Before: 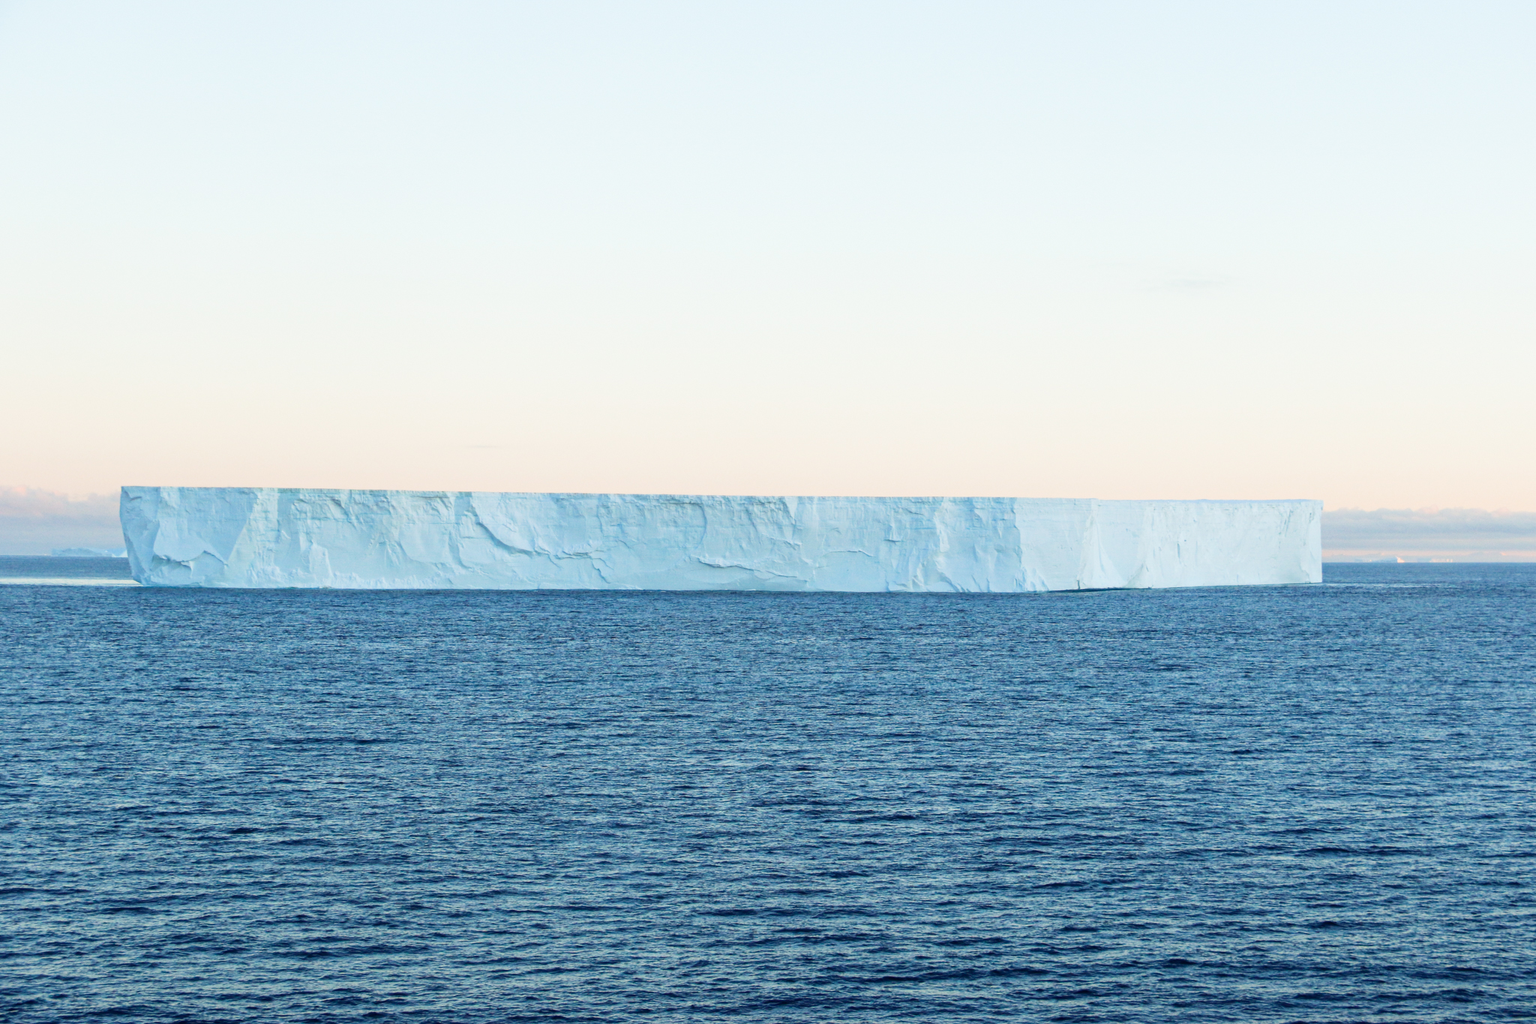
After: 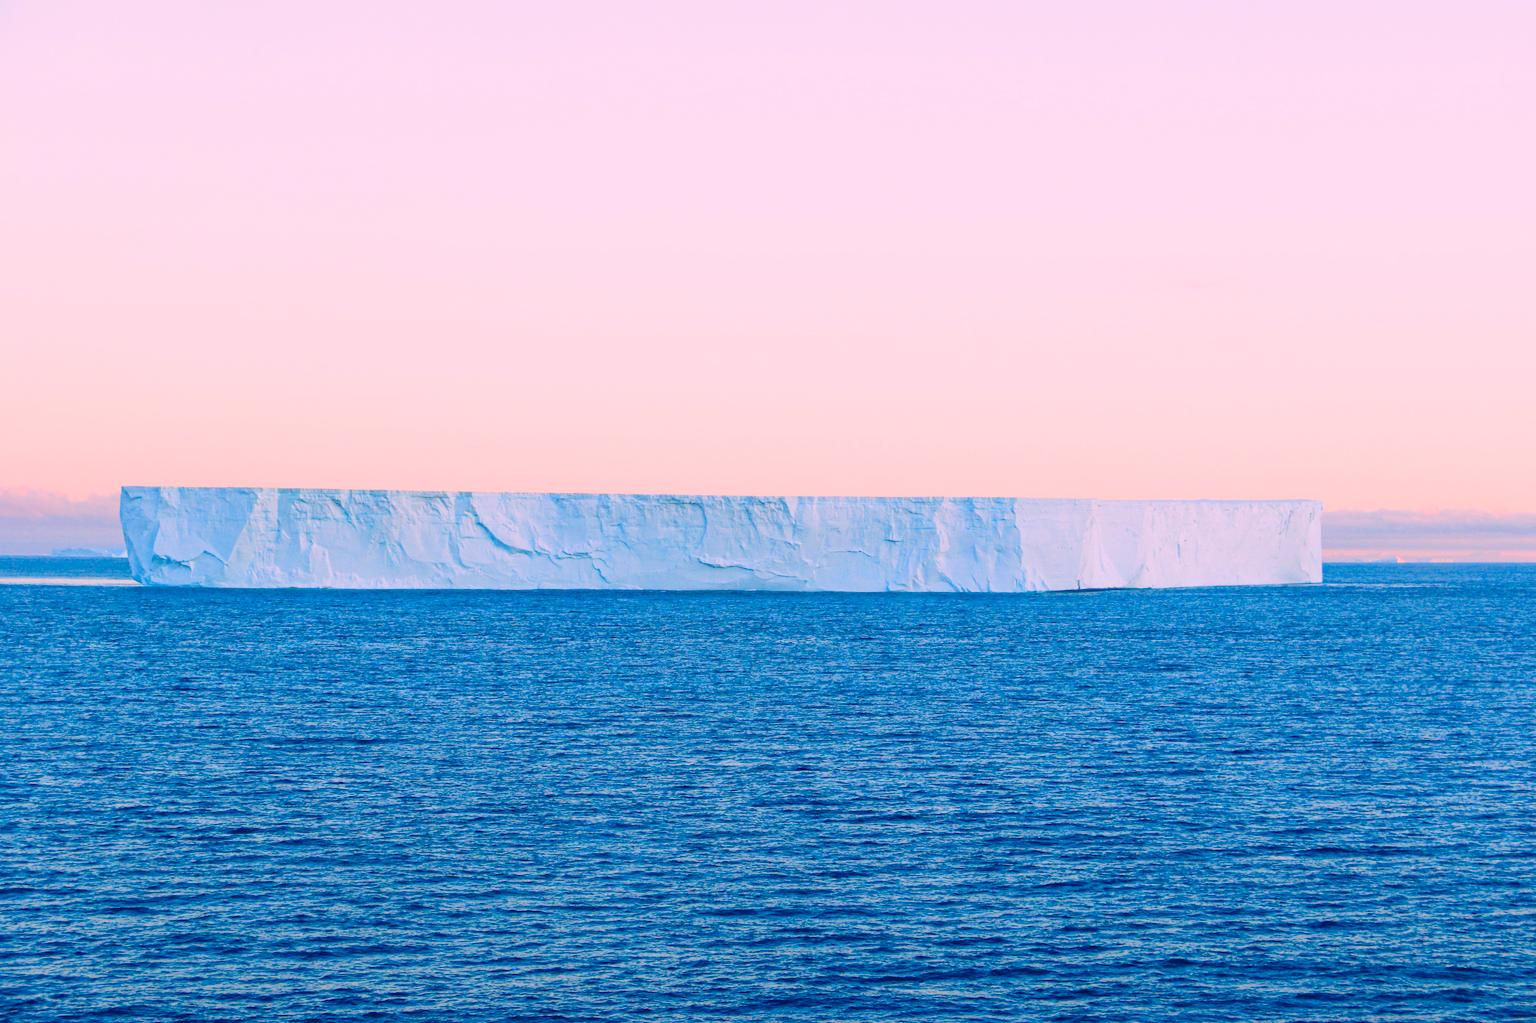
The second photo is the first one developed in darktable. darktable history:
exposure: exposure -0.177 EV, compensate highlight preservation false
color correction: highlights a* 17.03, highlights b* 0.205, shadows a* -15.38, shadows b* -14.56, saturation 1.5
